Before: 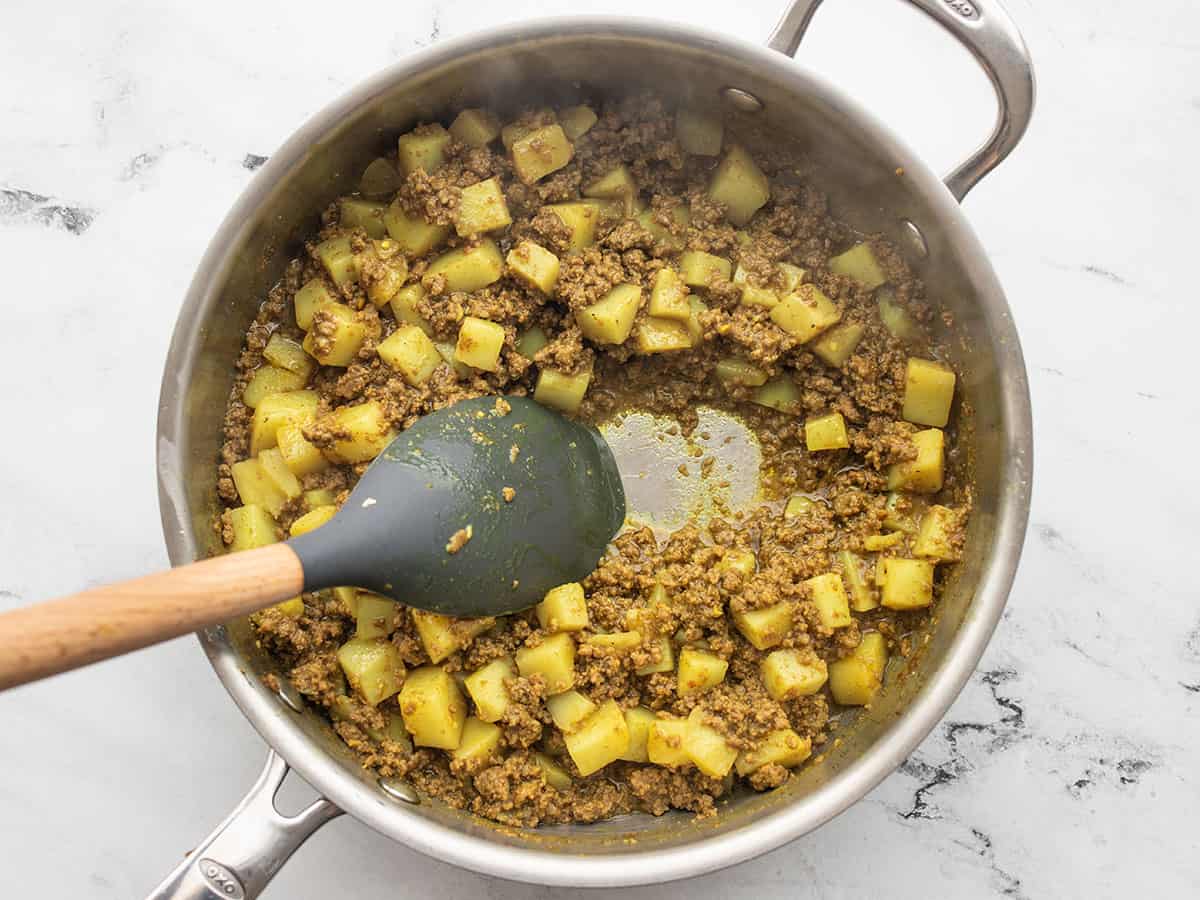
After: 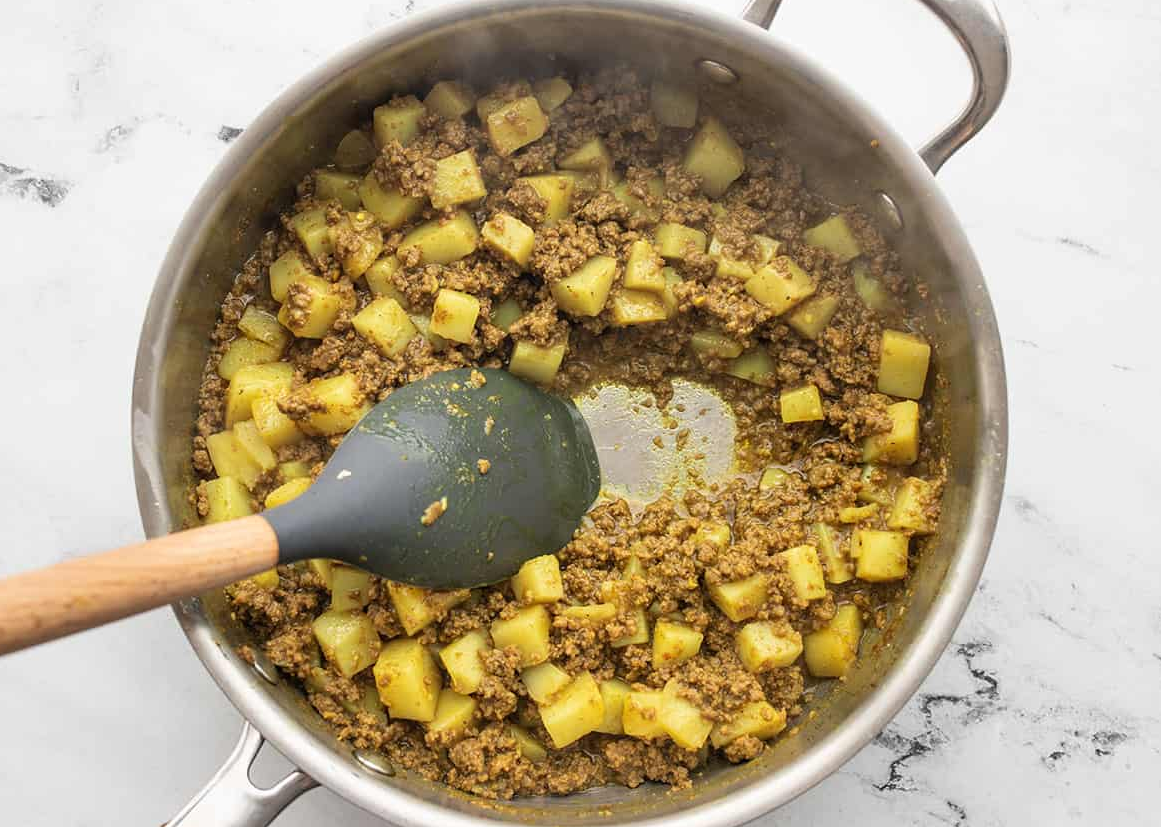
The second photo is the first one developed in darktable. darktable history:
crop: left 2.123%, top 3.157%, right 1.103%, bottom 4.933%
